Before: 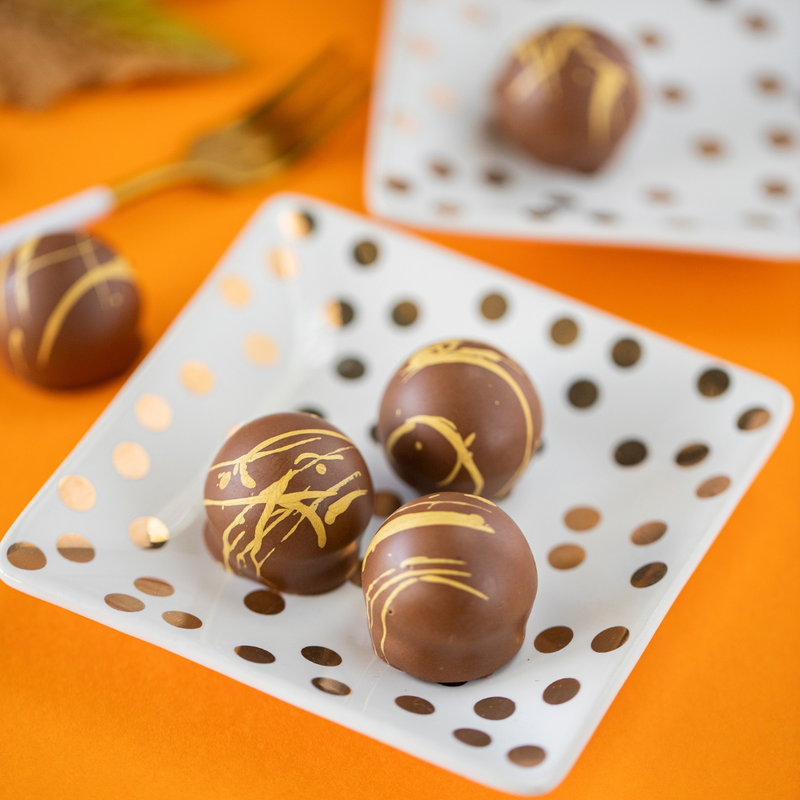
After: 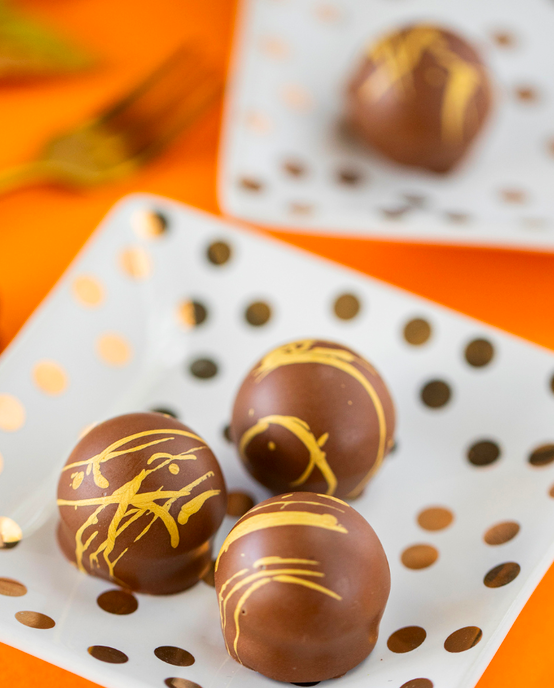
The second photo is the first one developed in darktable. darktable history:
crop: left 18.479%, right 12.2%, bottom 13.971%
contrast brightness saturation: contrast 0.09, saturation 0.28
